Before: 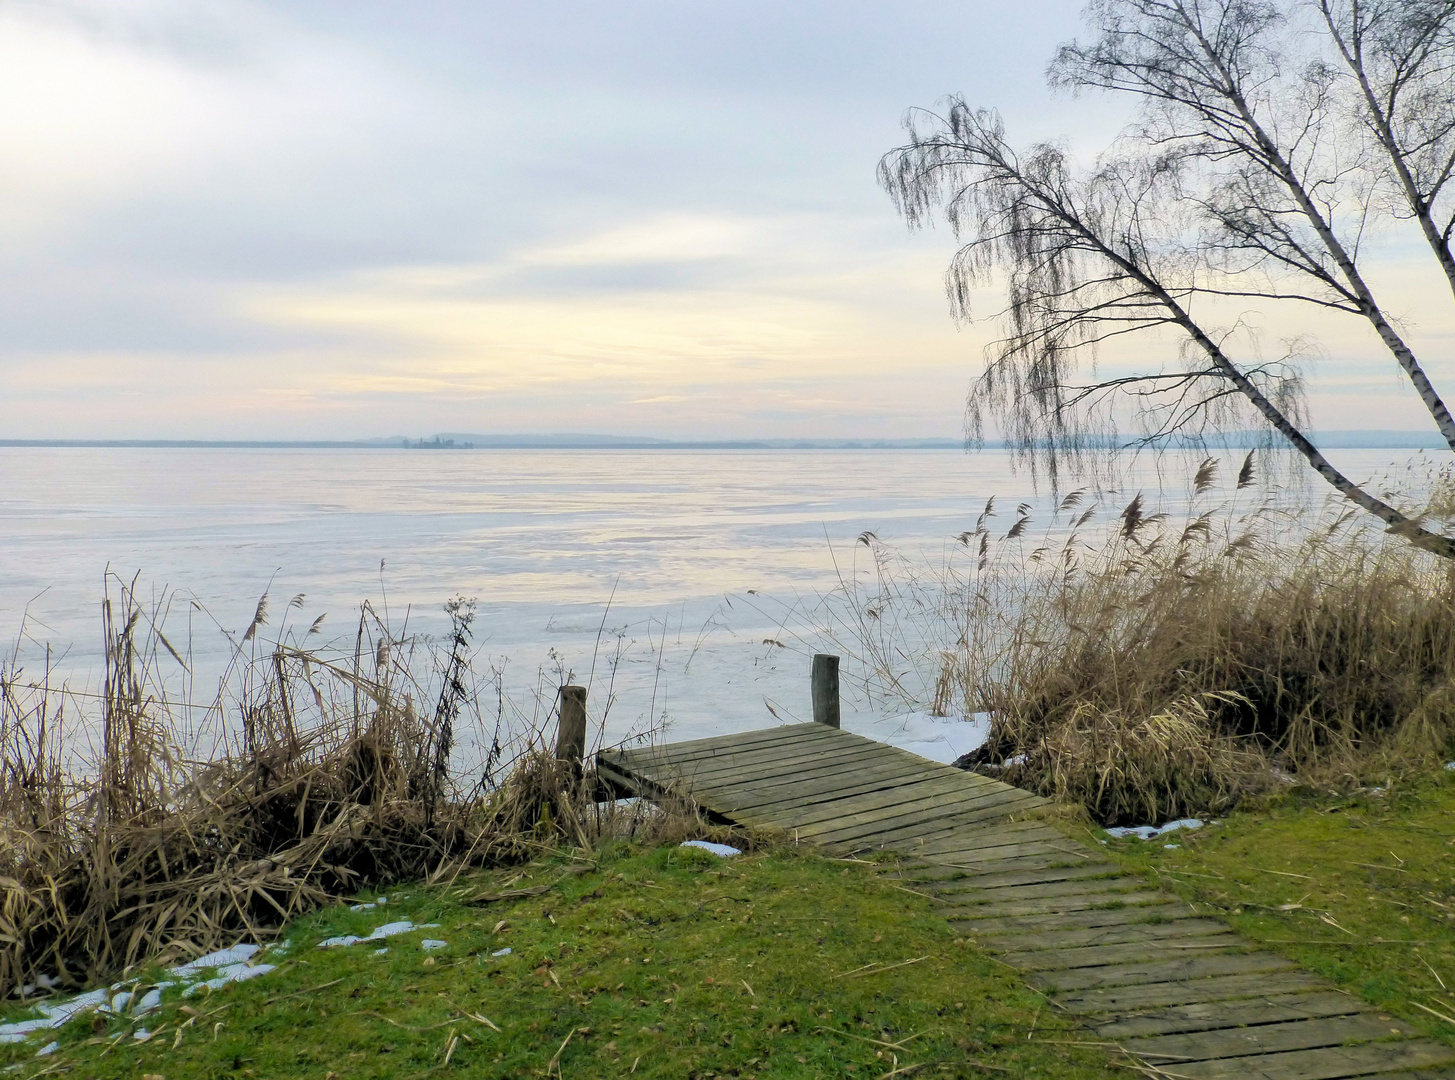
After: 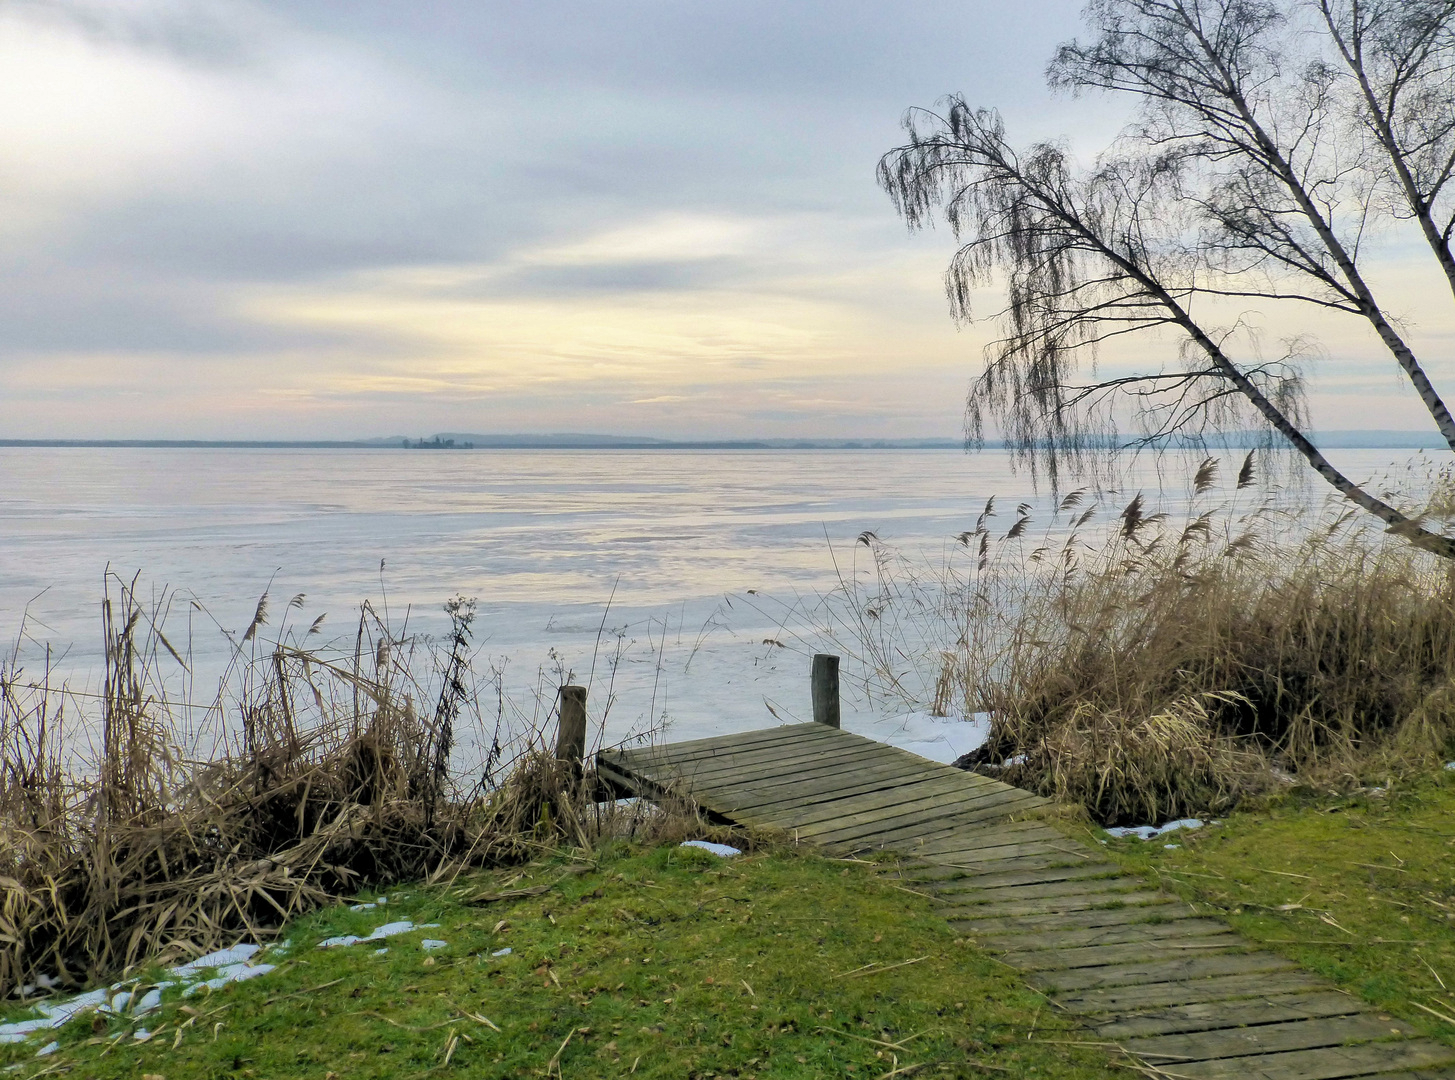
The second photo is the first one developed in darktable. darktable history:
levels: levels [0, 0.51, 1]
shadows and highlights: low approximation 0.01, soften with gaussian
